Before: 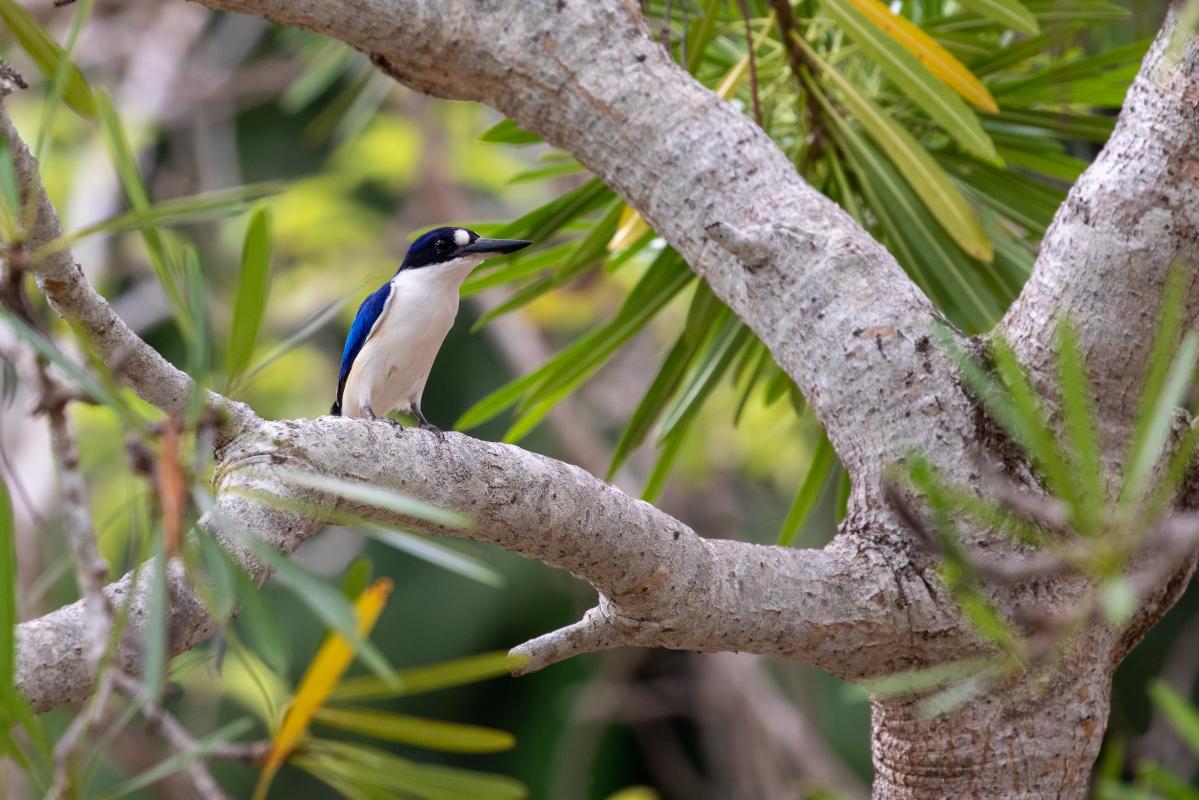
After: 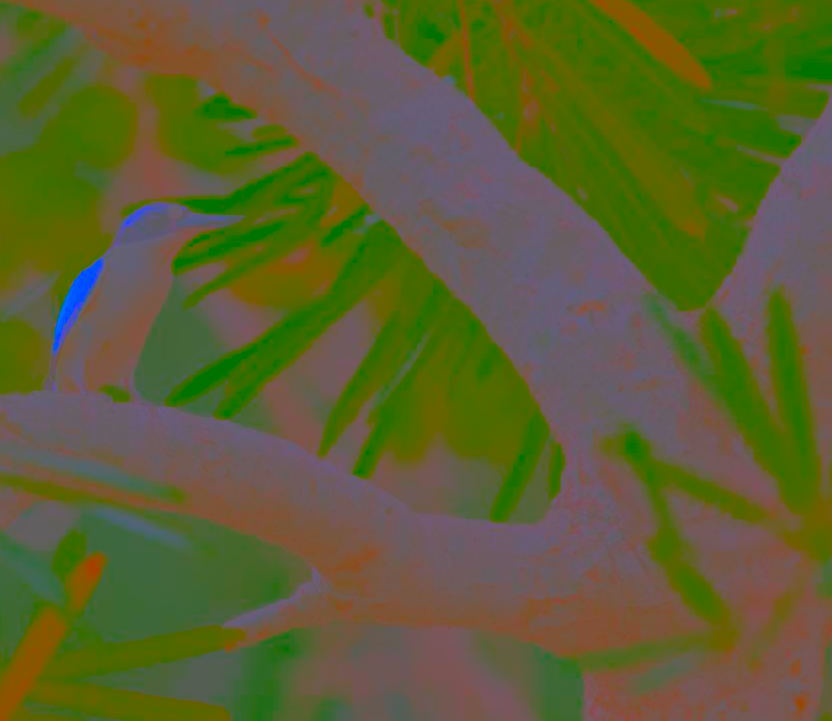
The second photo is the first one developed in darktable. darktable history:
sharpen: radius 3.121
contrast brightness saturation: contrast -0.974, brightness -0.159, saturation 0.735
exposure: exposure 0.564 EV, compensate highlight preservation false
crop and rotate: left 23.959%, top 3.179%, right 6.575%, bottom 6.576%
